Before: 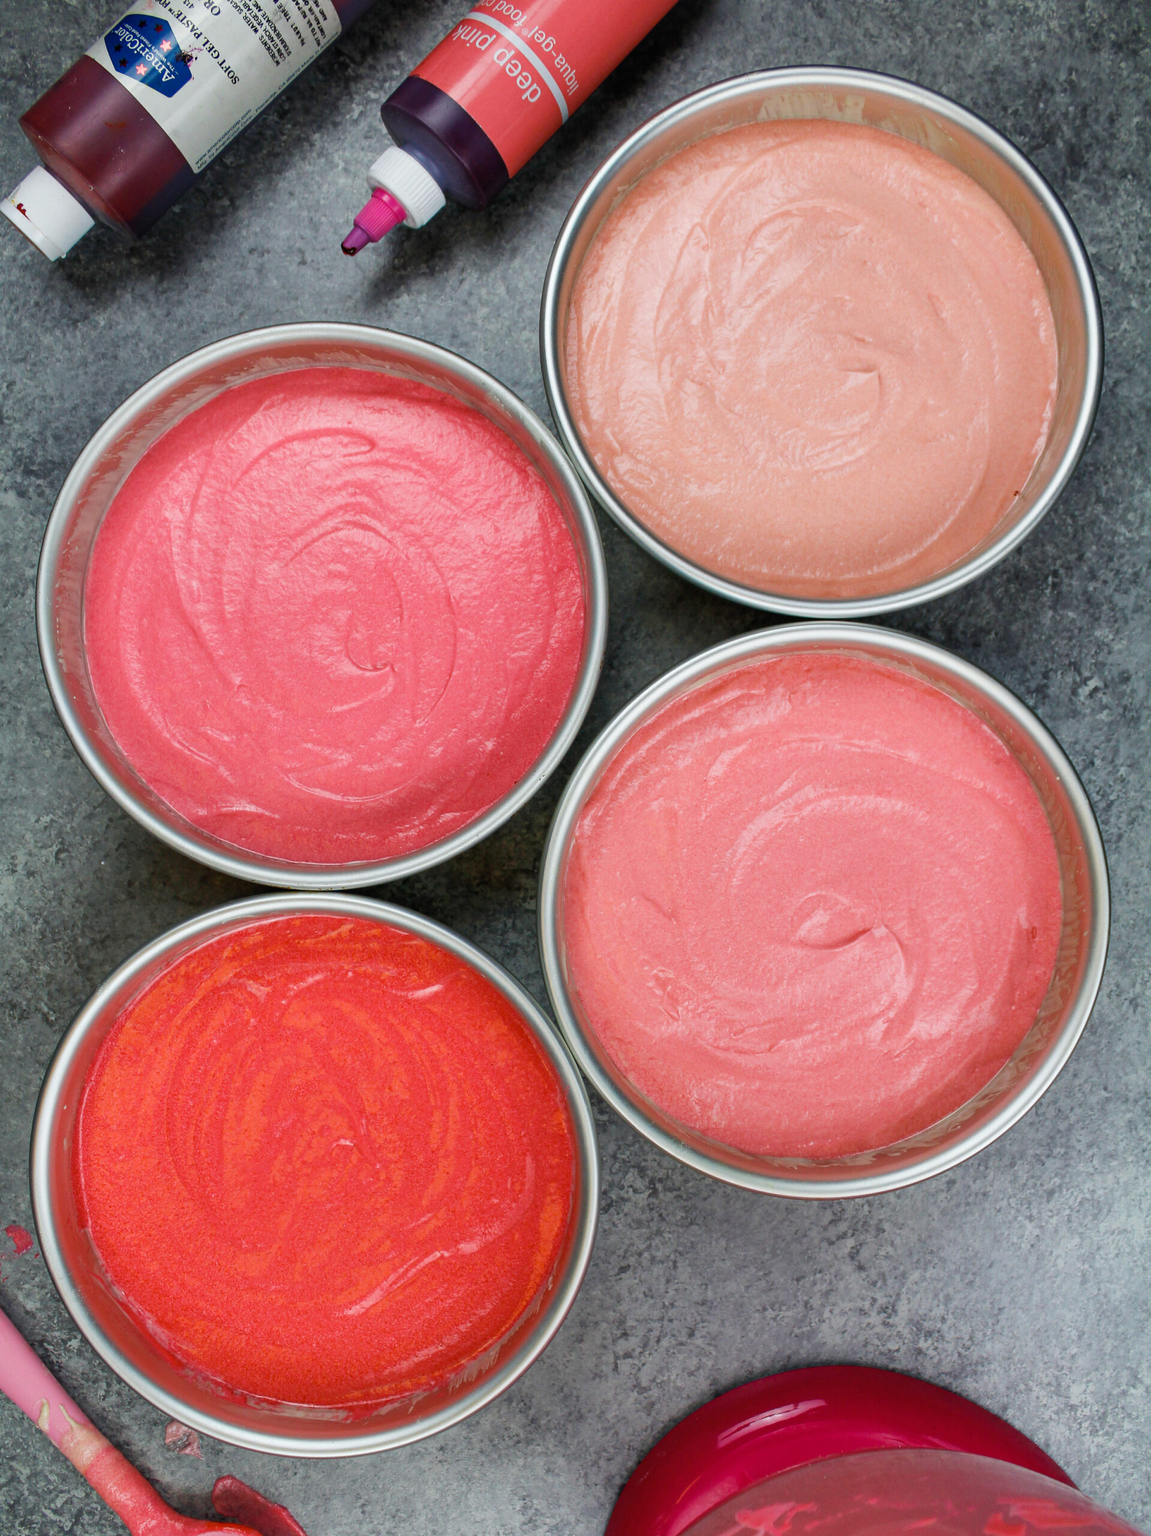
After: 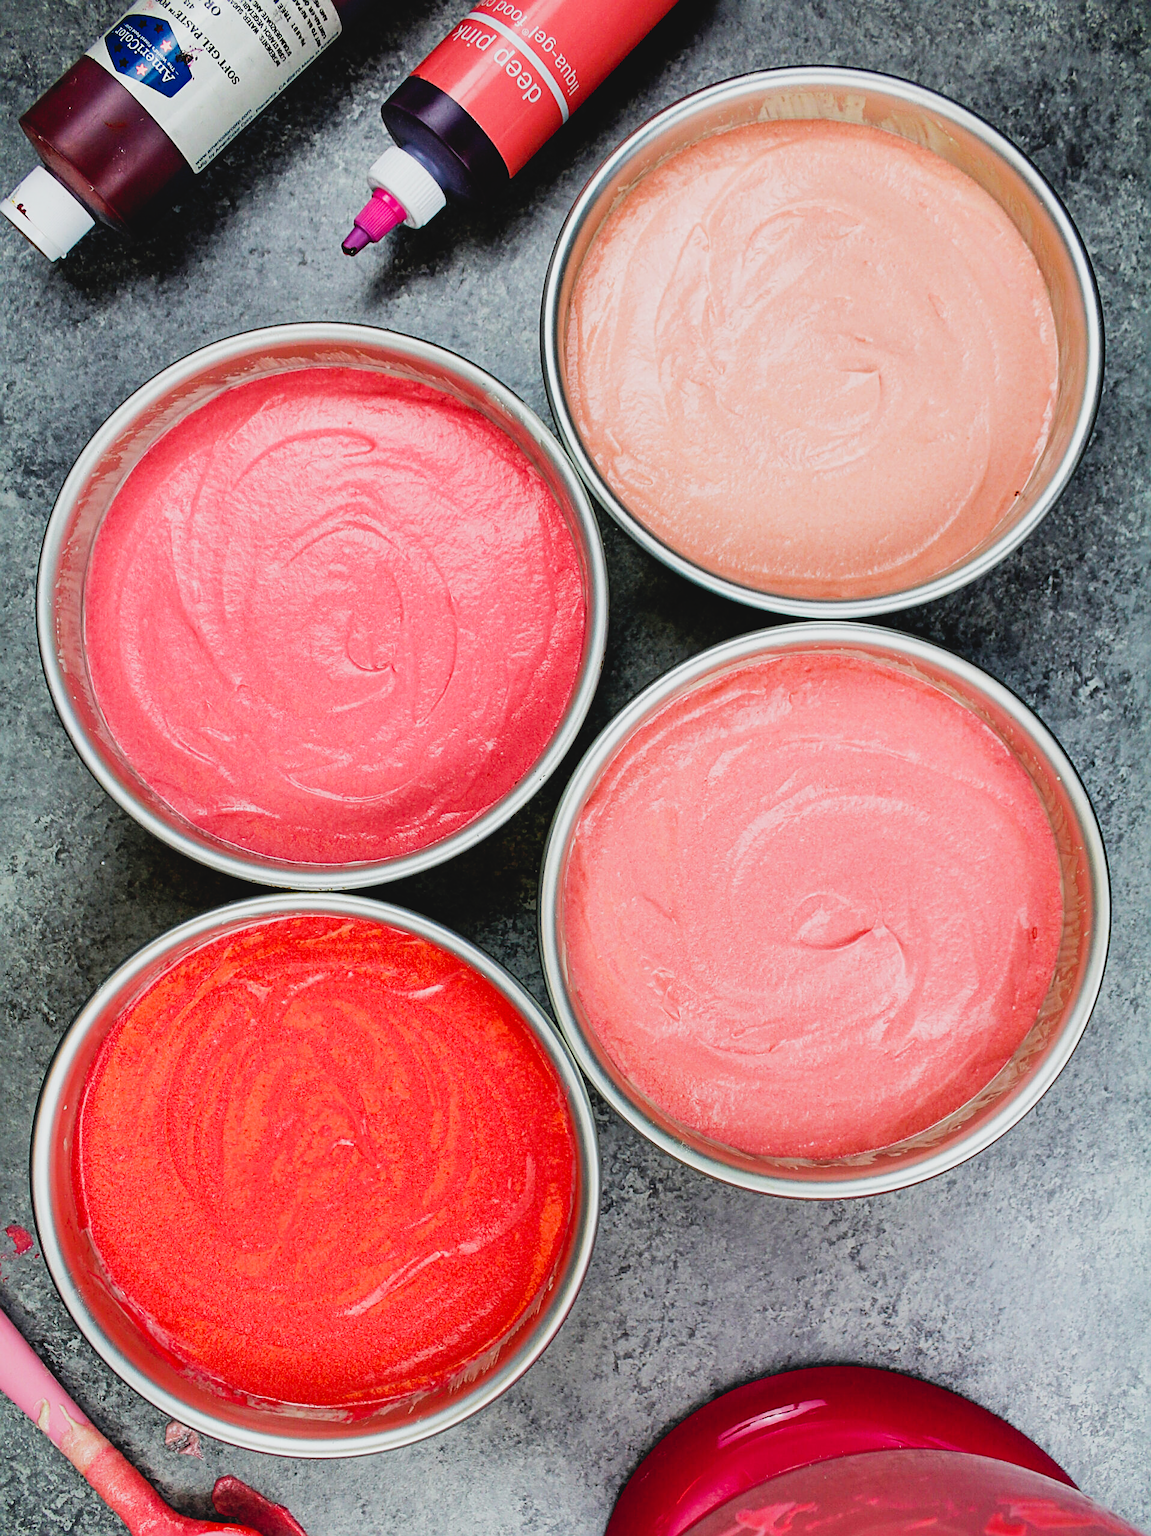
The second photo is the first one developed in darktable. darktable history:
tone curve: curves: ch0 [(0, 0.049) (0.113, 0.084) (0.285, 0.301) (0.673, 0.796) (0.845, 0.932) (0.994, 0.971)]; ch1 [(0, 0) (0.456, 0.424) (0.498, 0.5) (0.57, 0.557) (0.631, 0.635) (1, 1)]; ch2 [(0, 0) (0.395, 0.398) (0.44, 0.456) (0.502, 0.507) (0.55, 0.559) (0.67, 0.702) (1, 1)], preserve colors none
filmic rgb: black relative exposure -7.65 EV, white relative exposure 4.56 EV, hardness 3.61
sharpen: radius 2.543, amount 0.652
exposure: exposure -0.061 EV, compensate exposure bias true, compensate highlight preservation false
